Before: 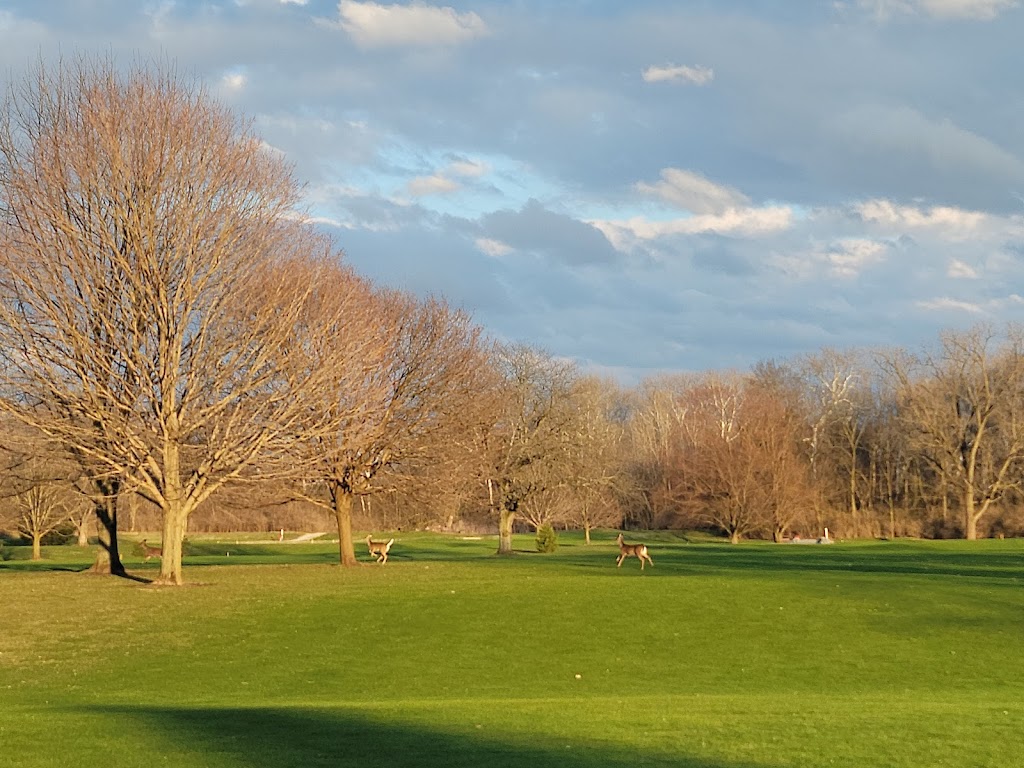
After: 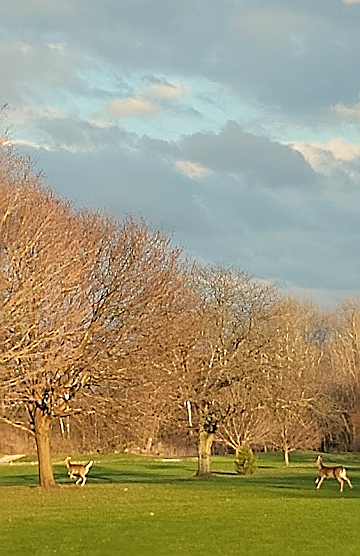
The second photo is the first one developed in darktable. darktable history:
crop and rotate: left 29.476%, top 10.214%, right 35.32%, bottom 17.333%
sharpen: radius 1.4, amount 1.25, threshold 0.7
white balance: red 1.029, blue 0.92
